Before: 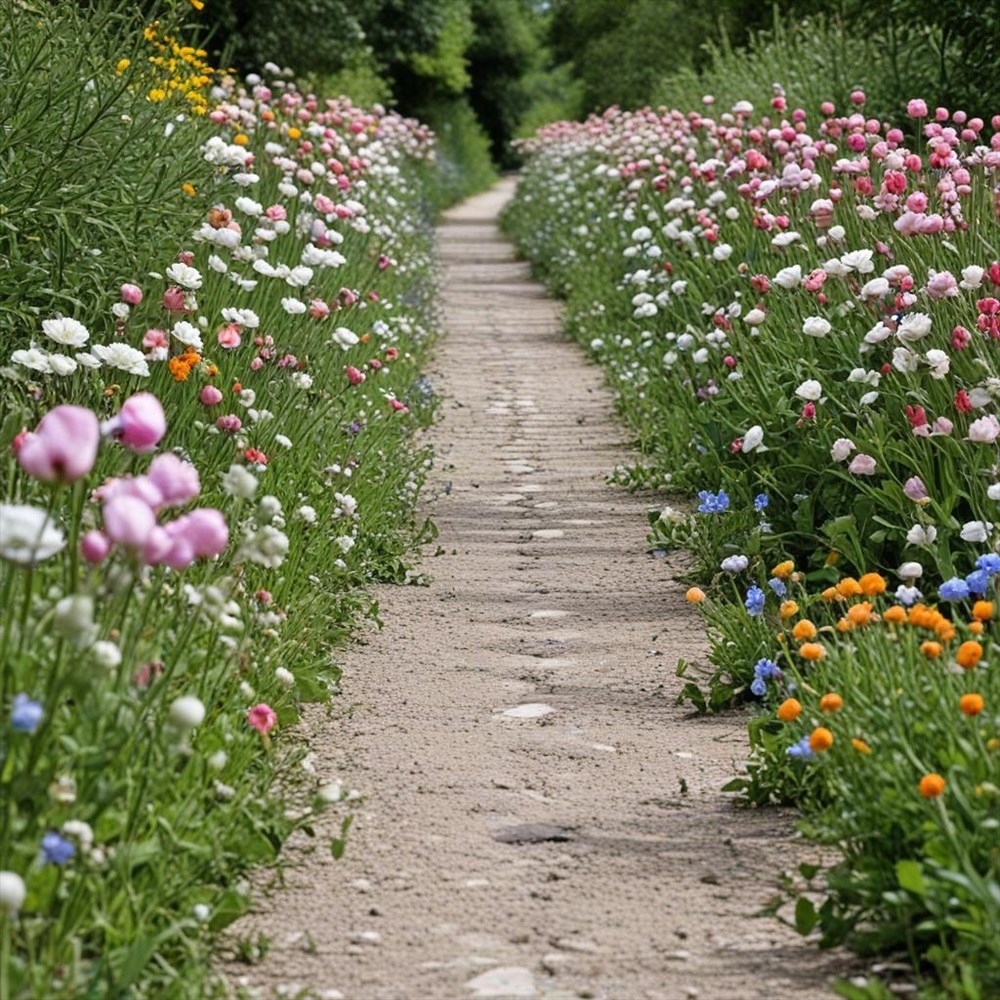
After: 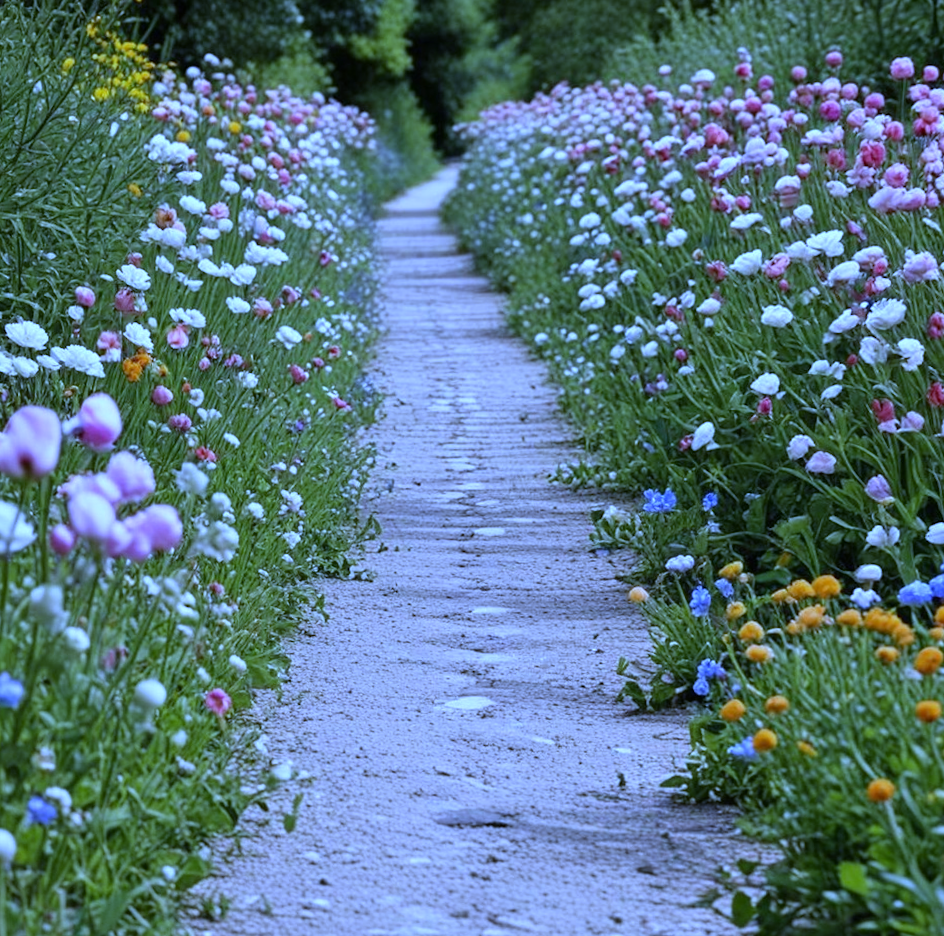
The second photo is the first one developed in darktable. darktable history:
rotate and perspective: rotation 0.062°, lens shift (vertical) 0.115, lens shift (horizontal) -0.133, crop left 0.047, crop right 0.94, crop top 0.061, crop bottom 0.94
white balance: red 0.766, blue 1.537
